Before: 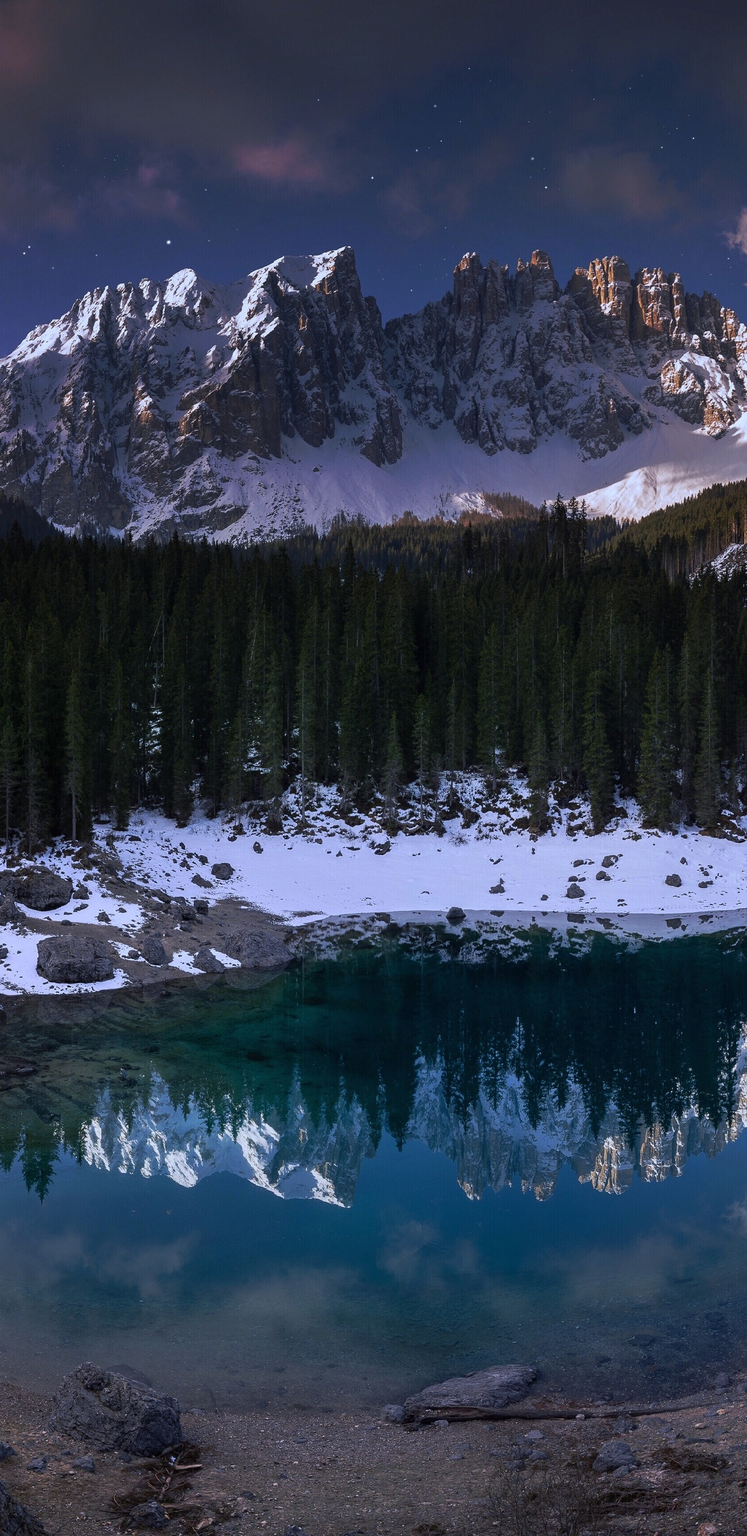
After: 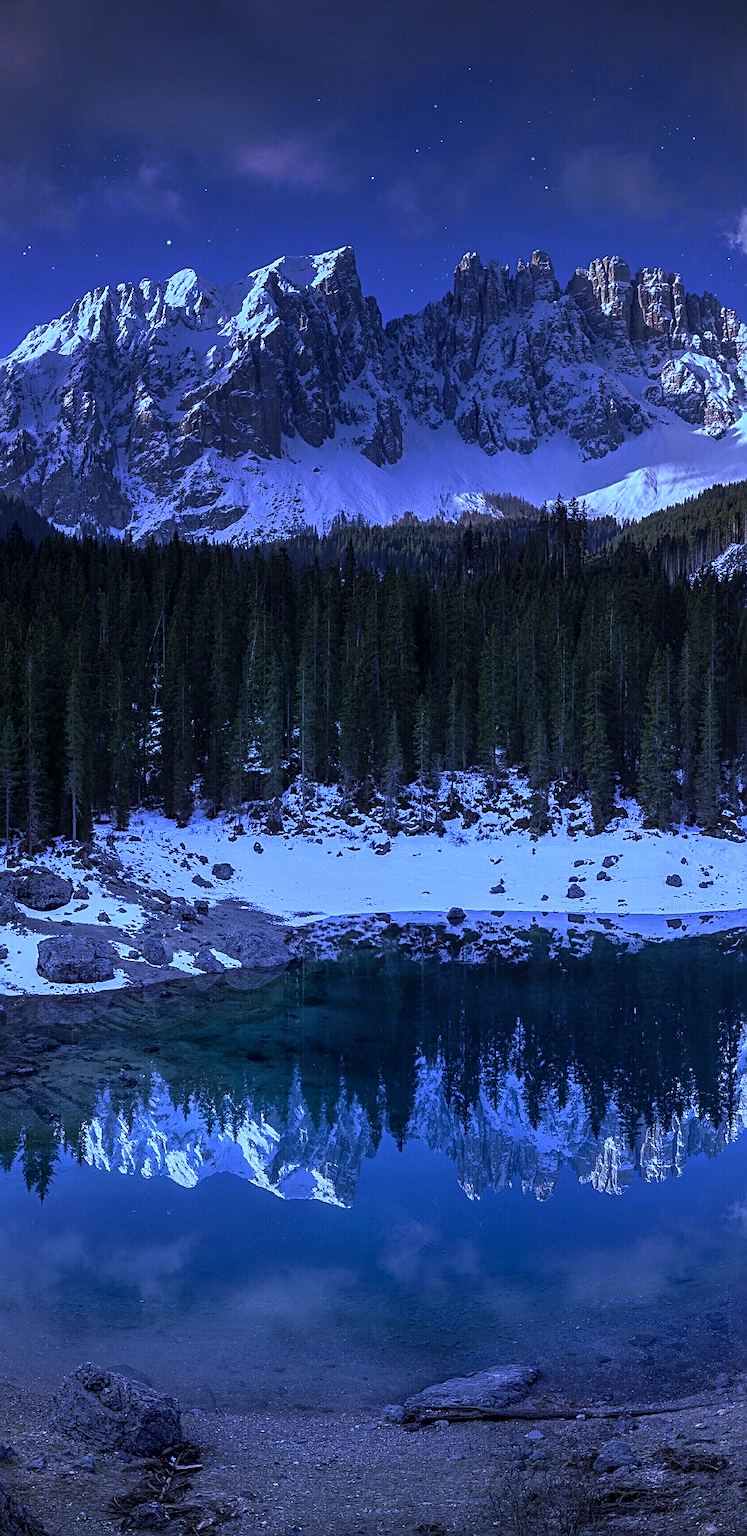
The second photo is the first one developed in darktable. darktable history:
vignetting: fall-off radius 81.94%
sharpen: radius 4
white balance: red 0.766, blue 1.537
local contrast: on, module defaults
